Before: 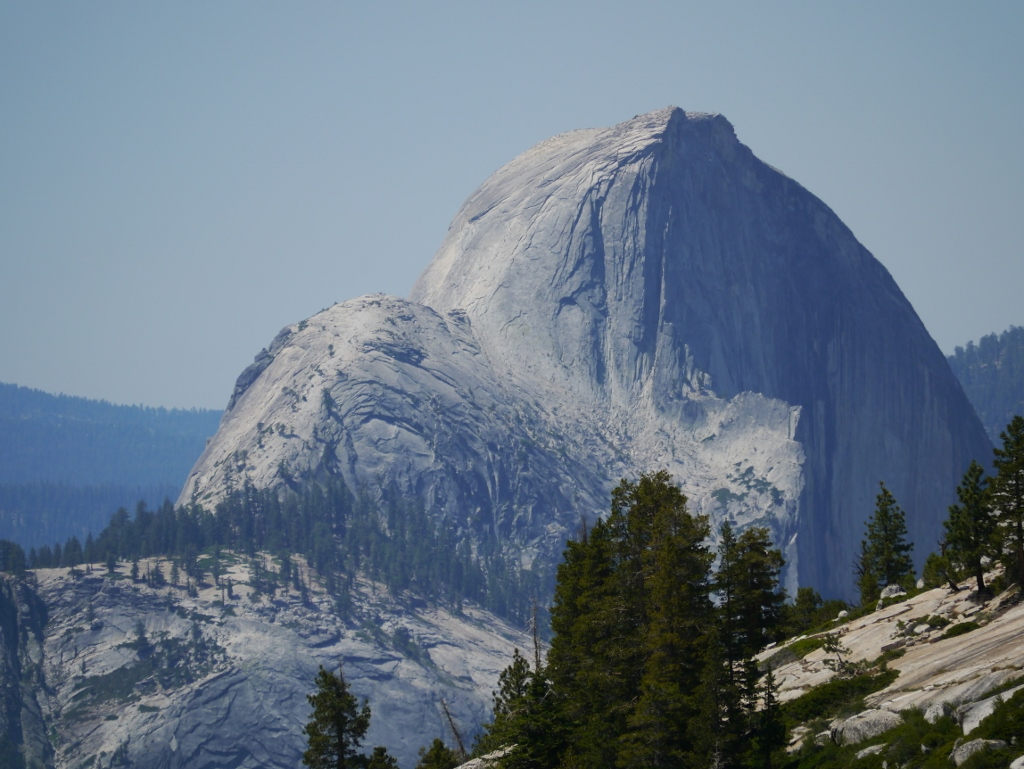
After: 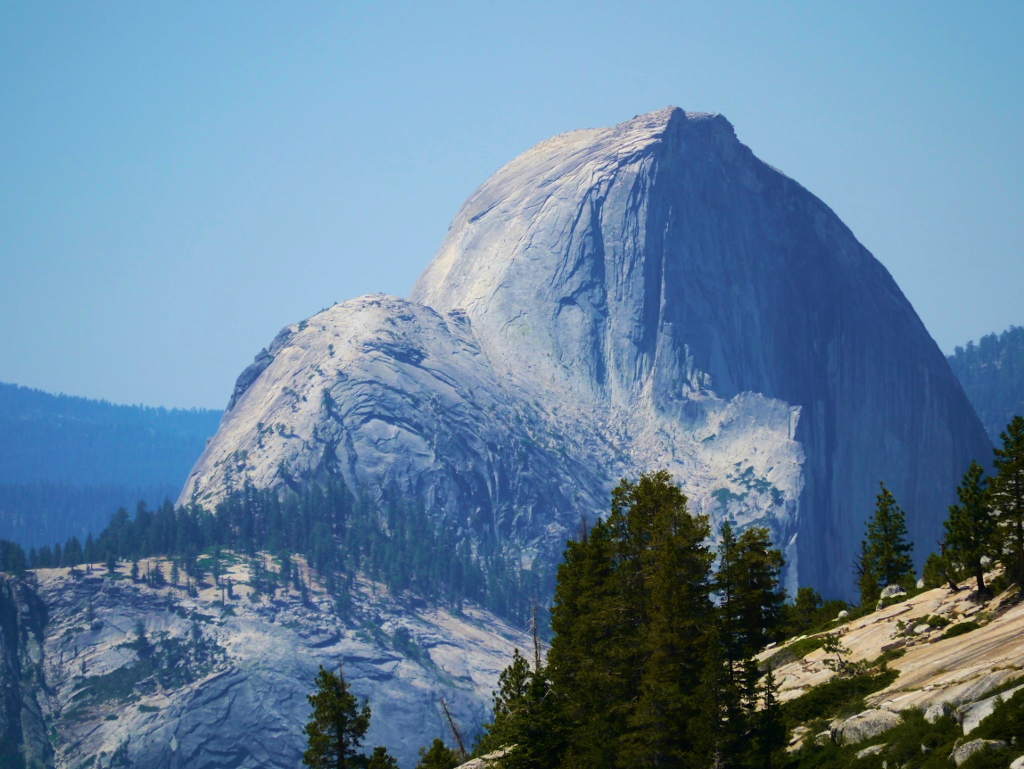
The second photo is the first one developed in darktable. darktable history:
velvia: strength 75%
tone equalizer: -8 EV -0.444 EV, -7 EV -0.424 EV, -6 EV -0.327 EV, -5 EV -0.19 EV, -3 EV 0.211 EV, -2 EV 0.362 EV, -1 EV 0.374 EV, +0 EV 0.416 EV, mask exposure compensation -0.489 EV
